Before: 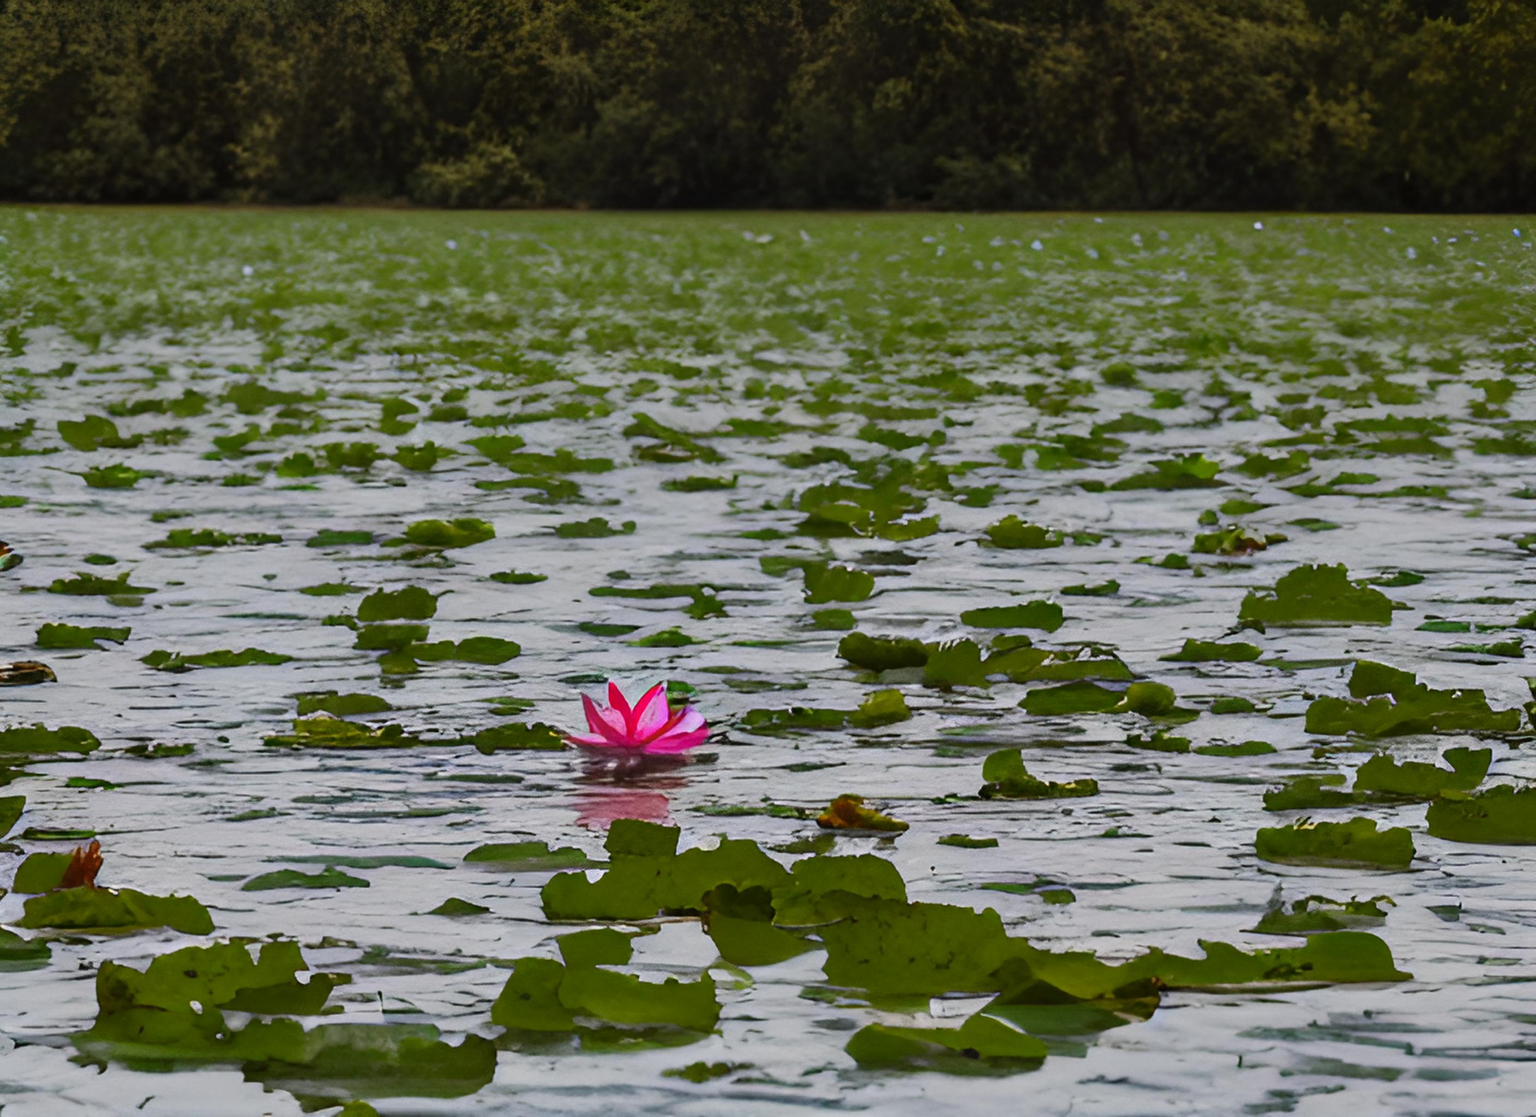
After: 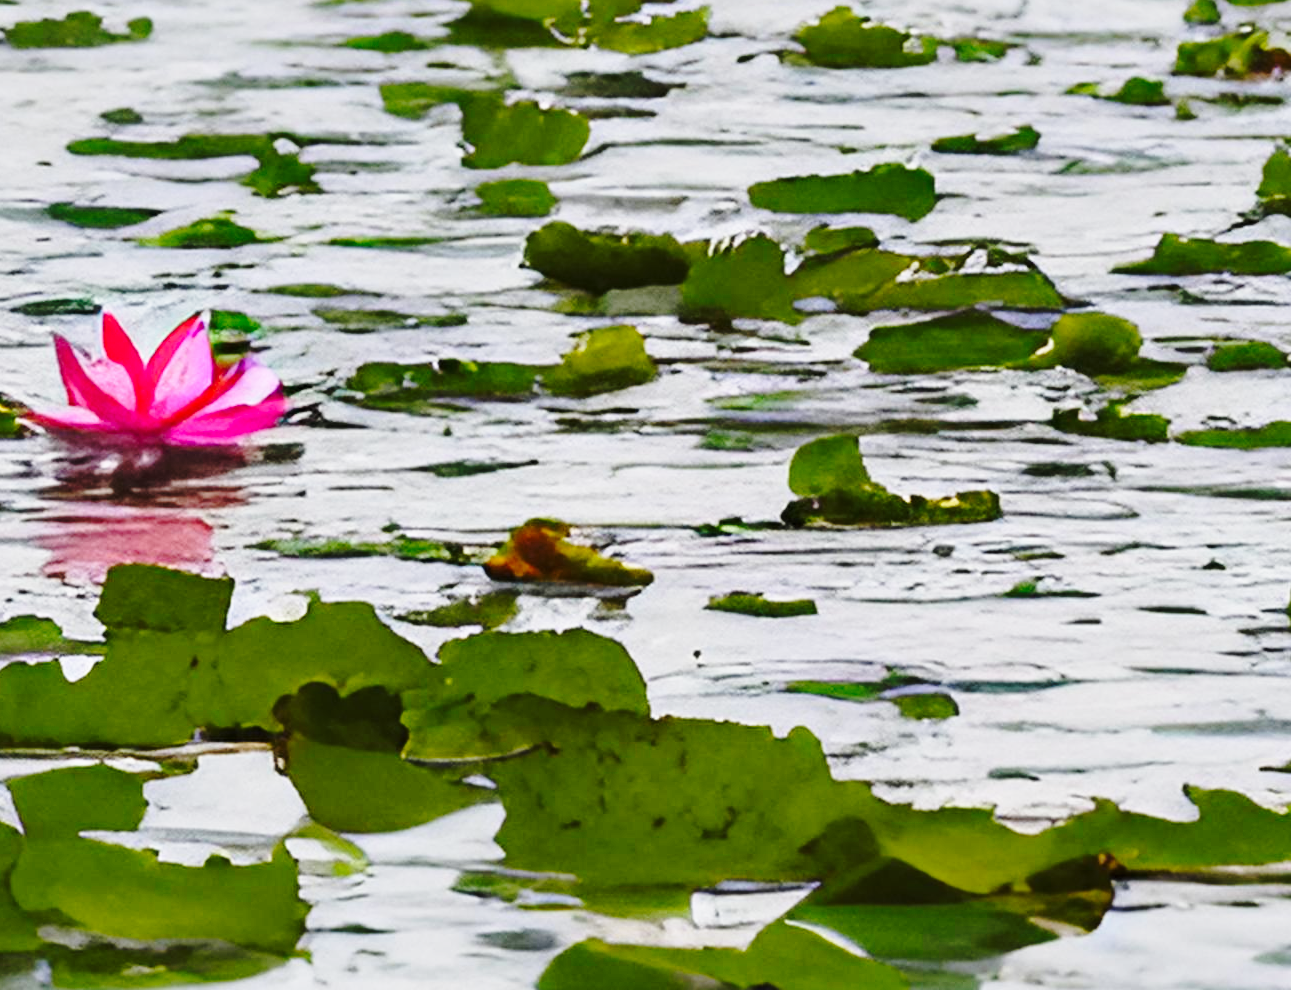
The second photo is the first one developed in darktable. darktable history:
crop: left 35.976%, top 45.819%, right 18.162%, bottom 5.807%
shadows and highlights: shadows 30.86, highlights 0, soften with gaussian
base curve: curves: ch0 [(0, 0) (0.032, 0.037) (0.105, 0.228) (0.435, 0.76) (0.856, 0.983) (1, 1)], preserve colors none
